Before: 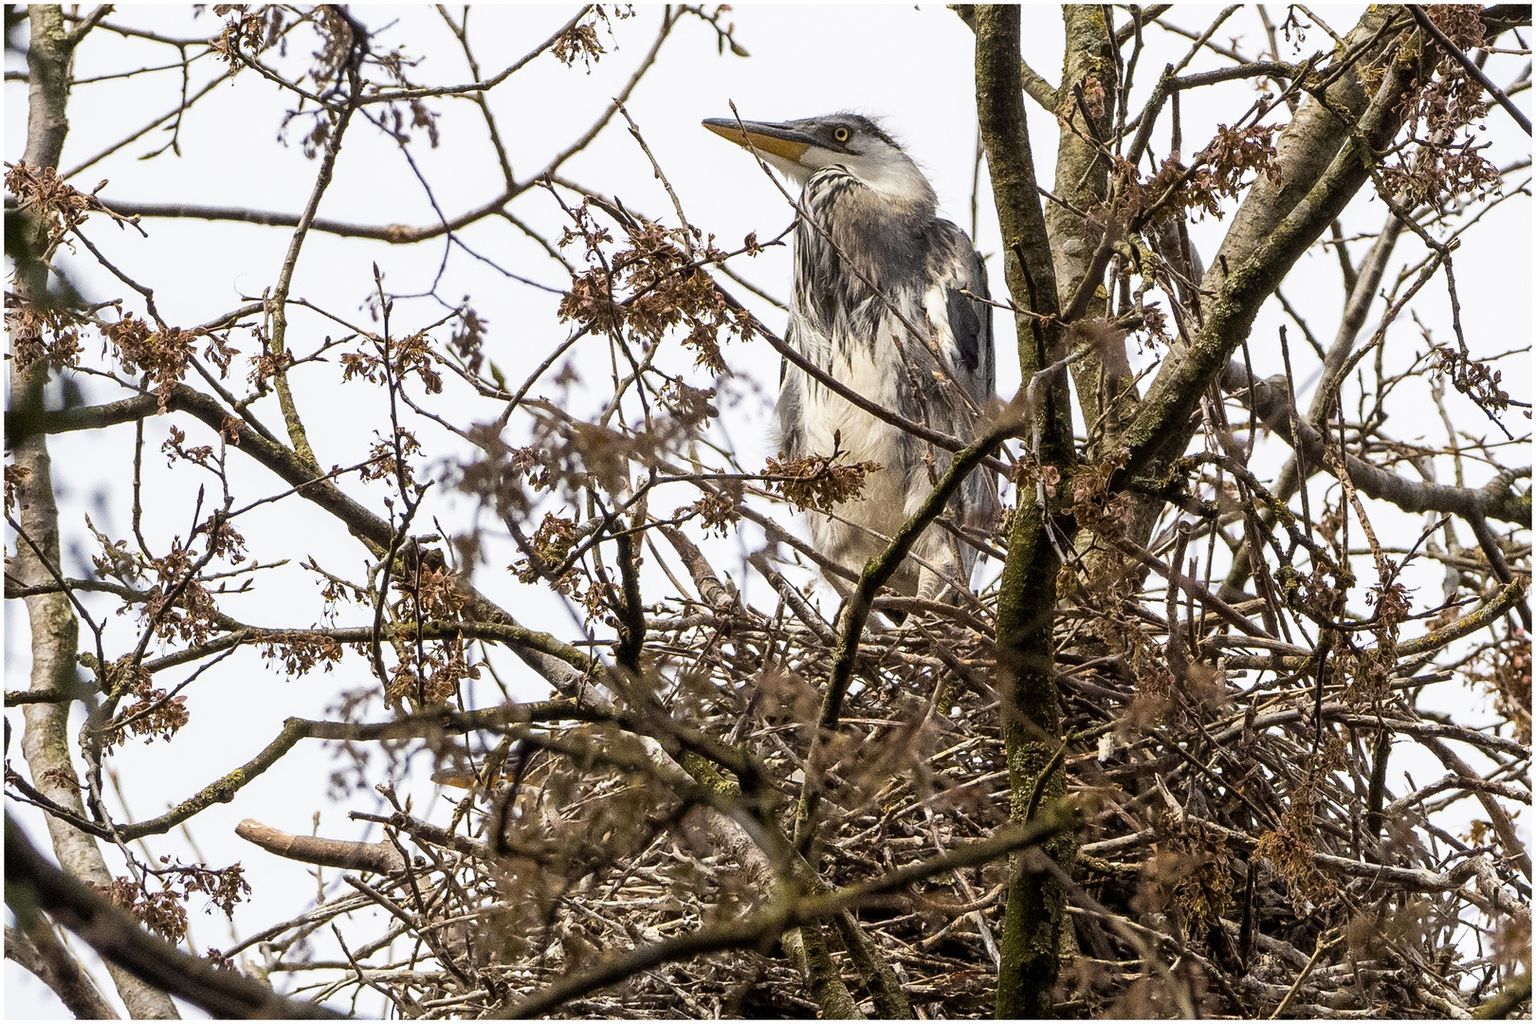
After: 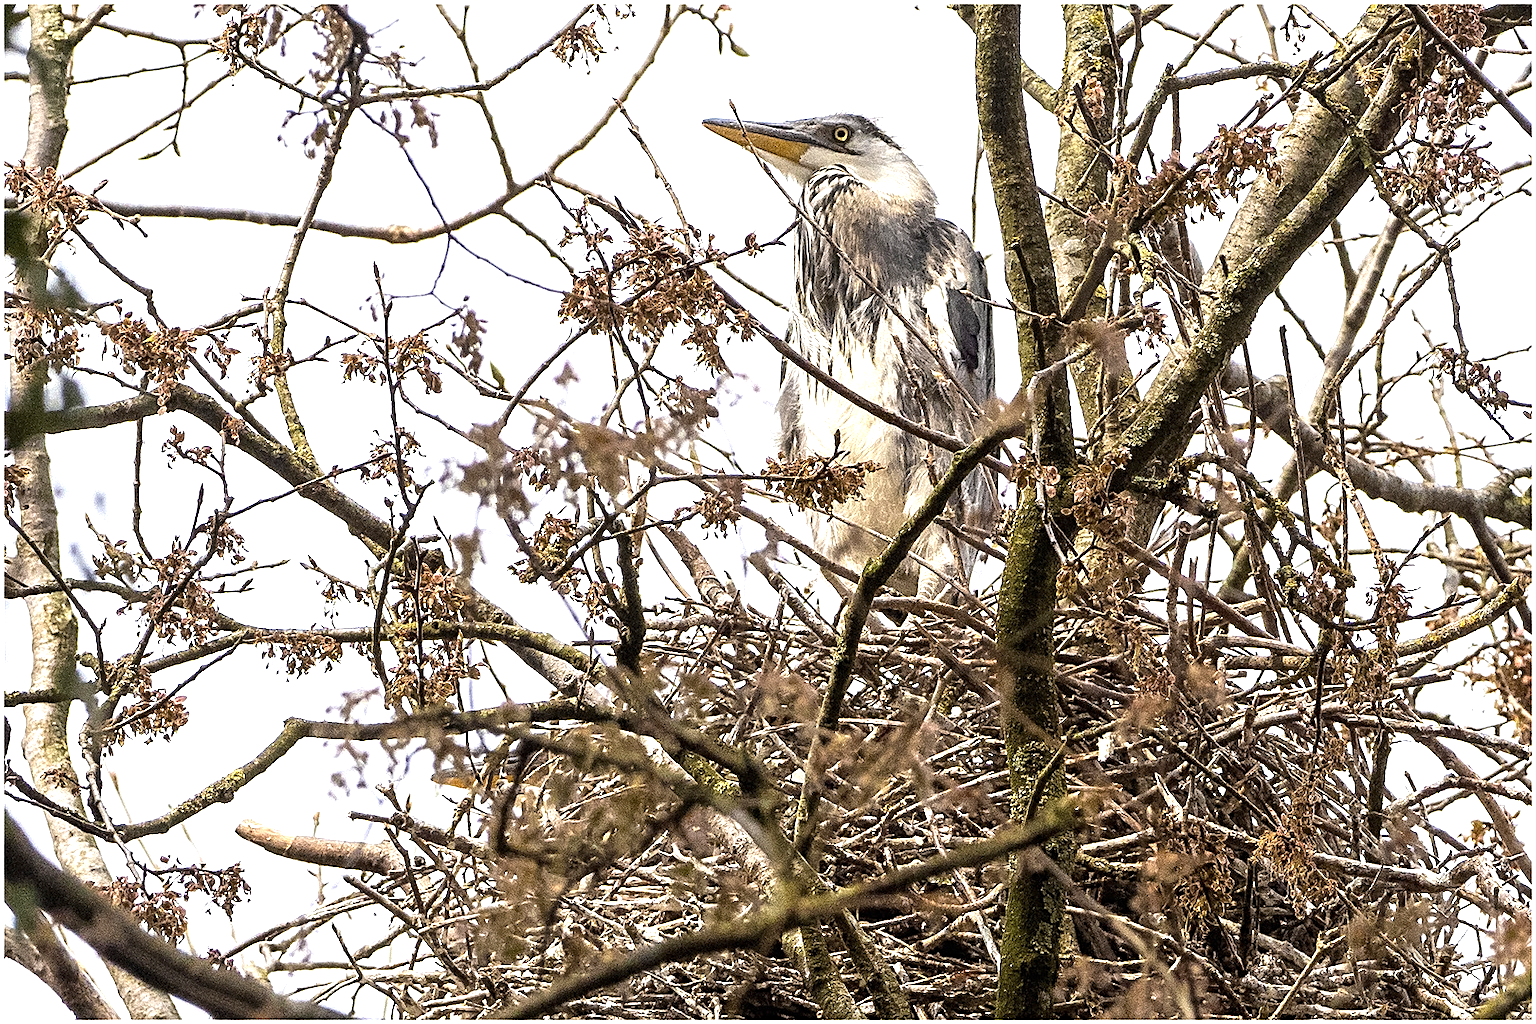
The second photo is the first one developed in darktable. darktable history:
exposure: black level correction 0, exposure 0.899 EV, compensate highlight preservation false
sharpen: on, module defaults
